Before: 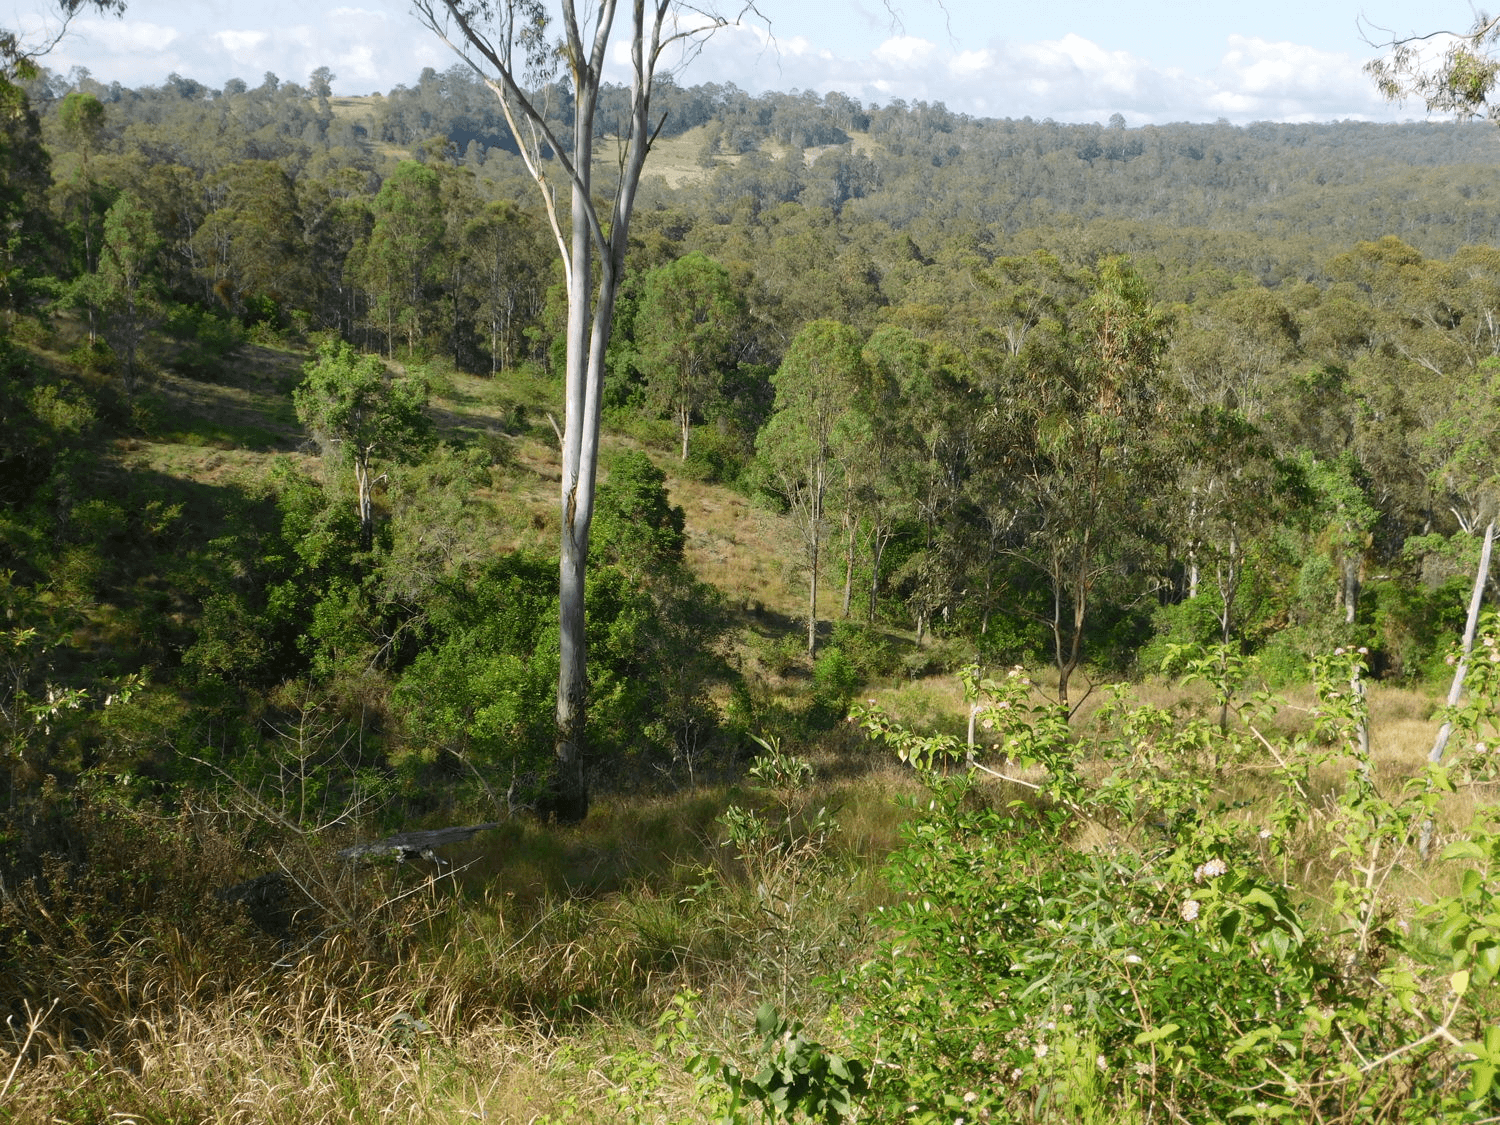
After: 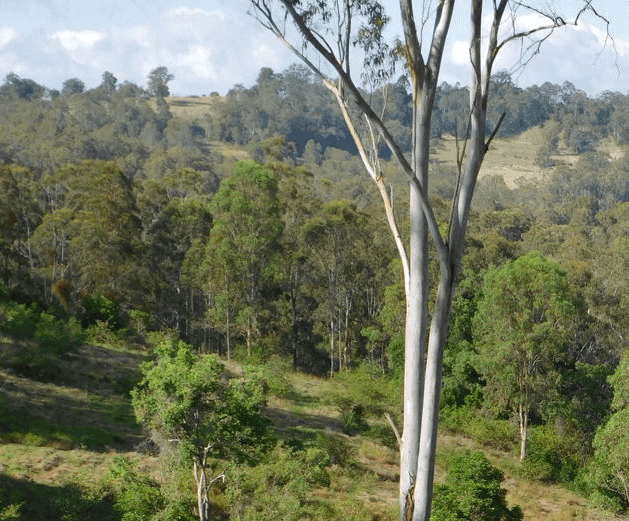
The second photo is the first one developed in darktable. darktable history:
crop and rotate: left 10.817%, top 0.062%, right 47.194%, bottom 53.626%
shadows and highlights: shadows 40, highlights -54, highlights color adjustment 46%, low approximation 0.01, soften with gaussian
